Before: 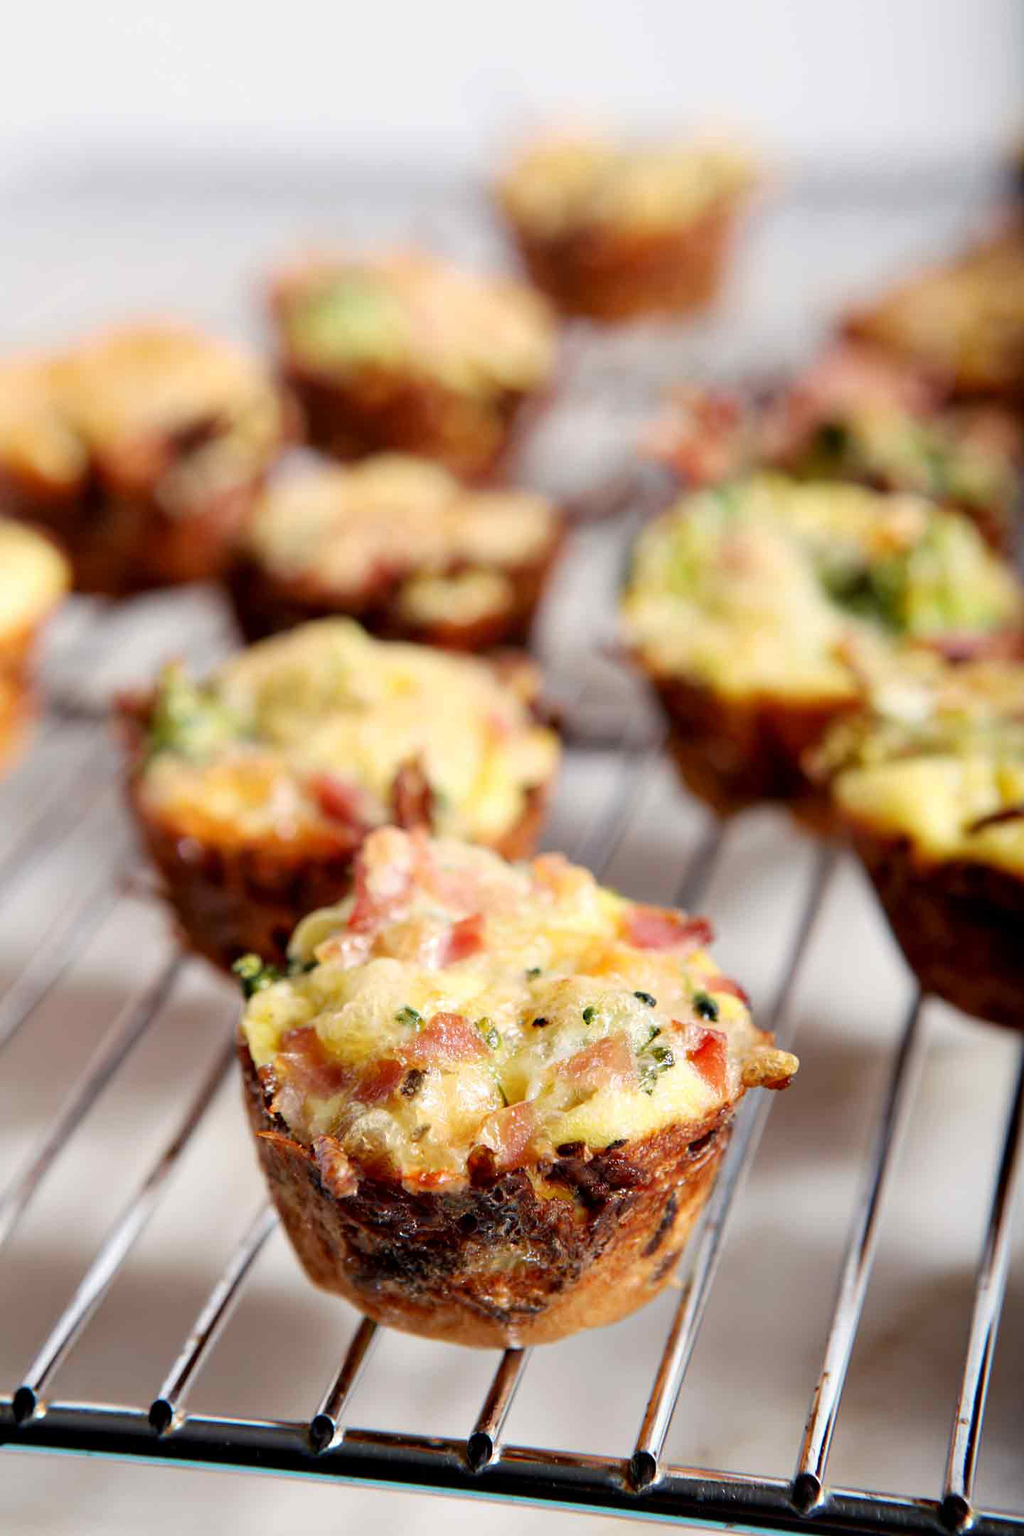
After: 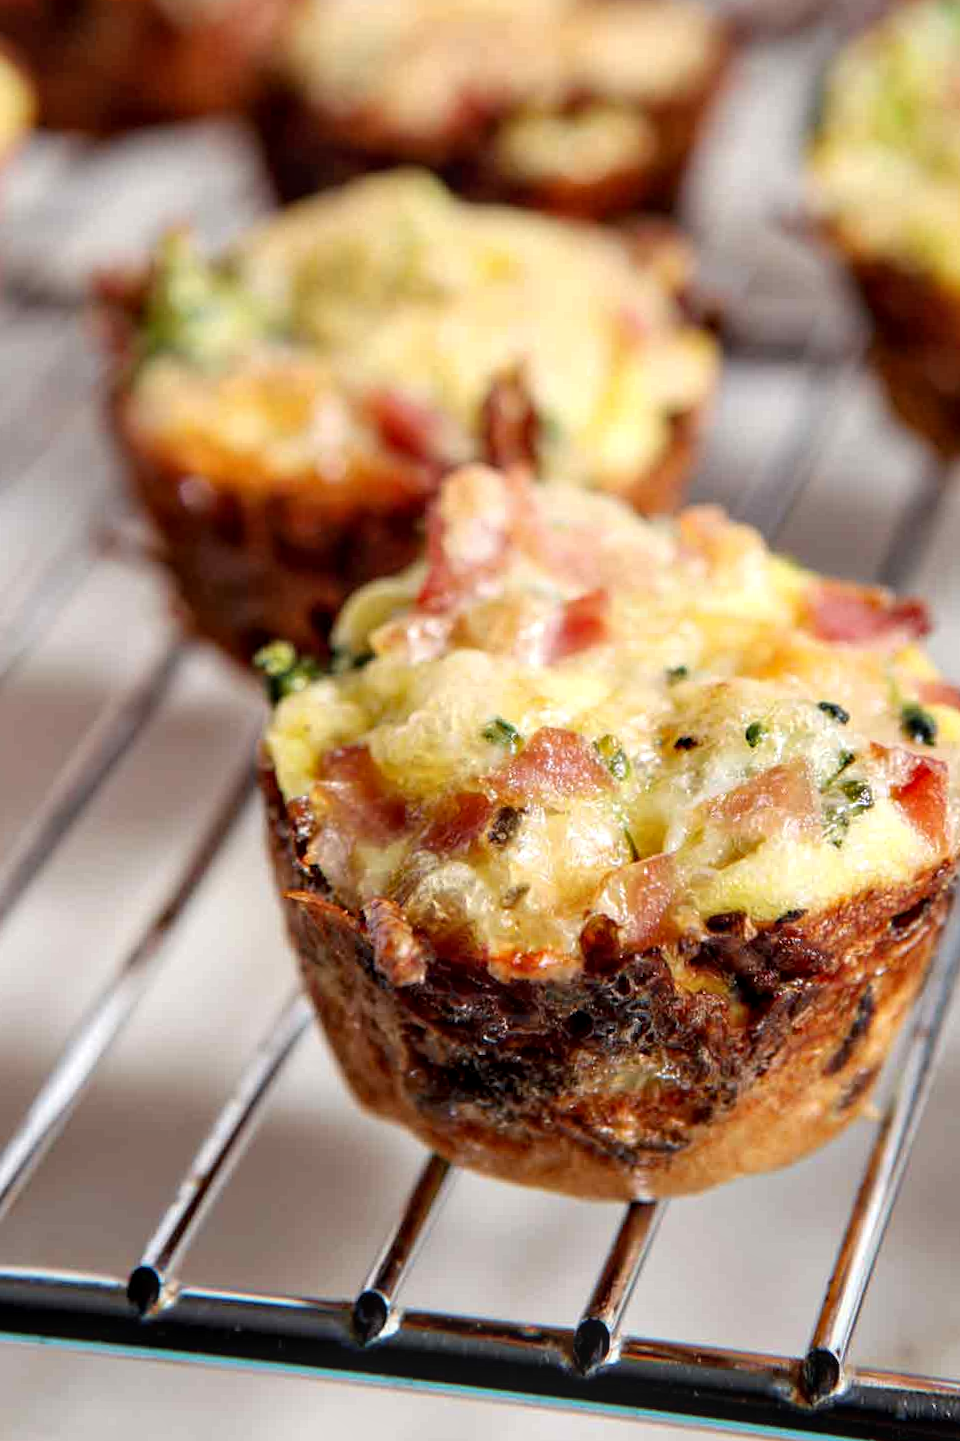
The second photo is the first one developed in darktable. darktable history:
local contrast: on, module defaults
crop and rotate: angle -0.82°, left 3.85%, top 31.828%, right 27.992%
